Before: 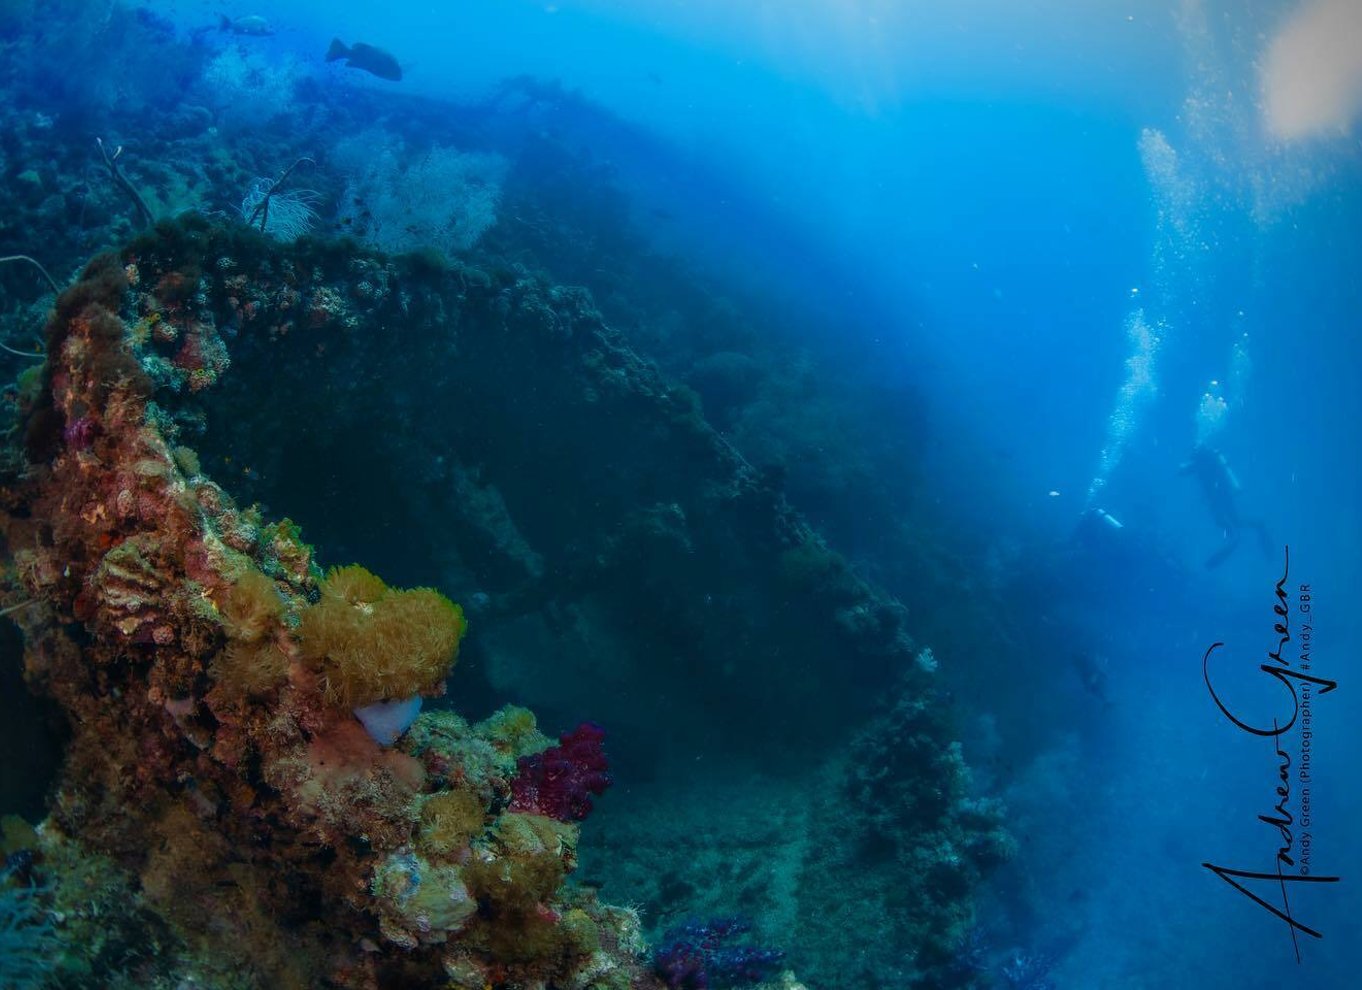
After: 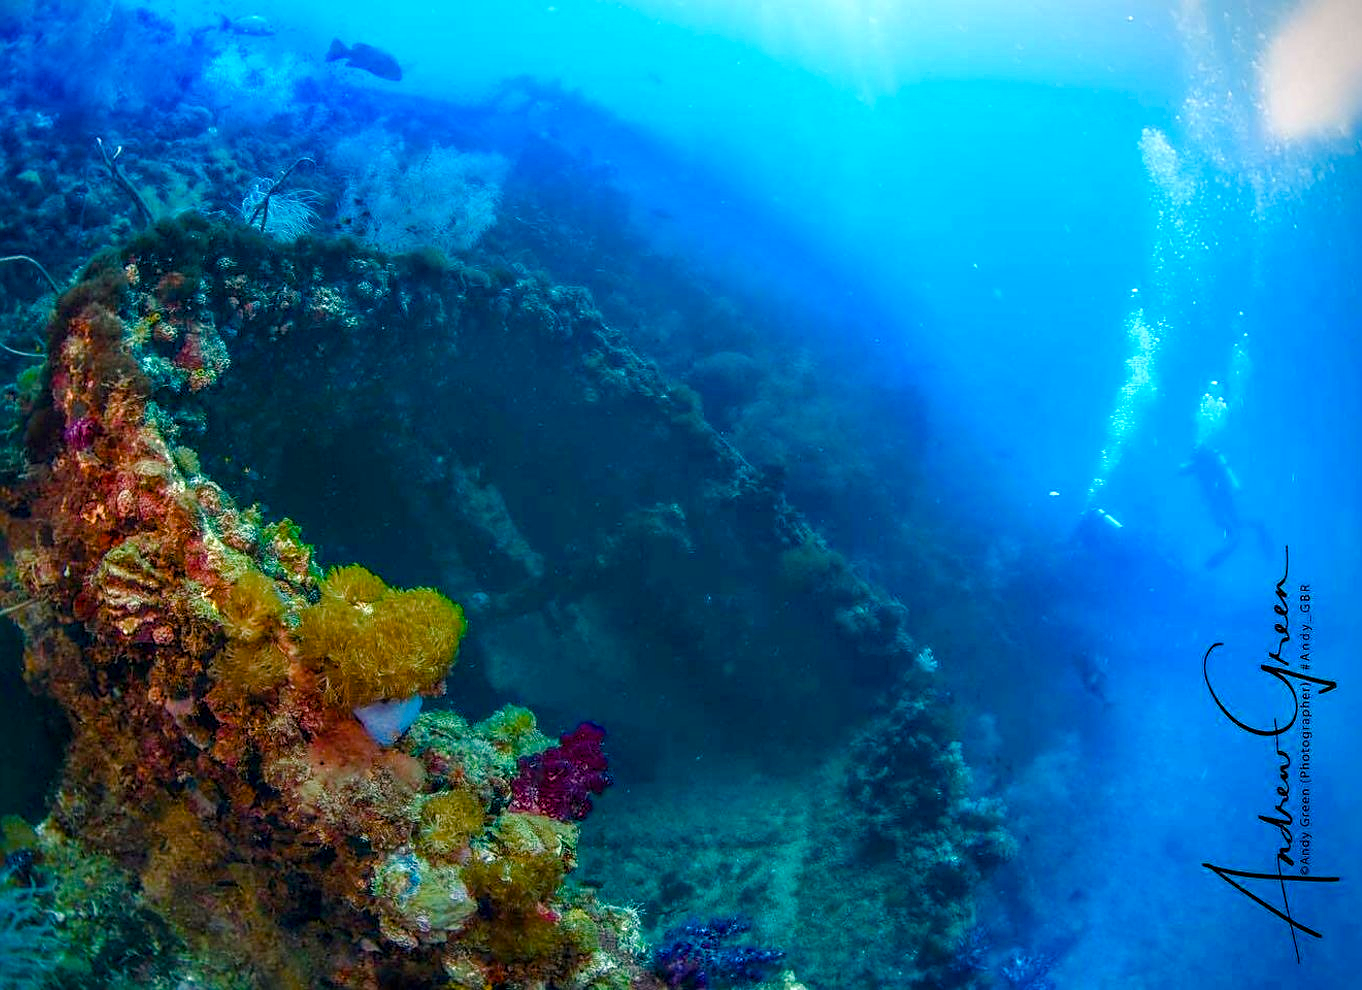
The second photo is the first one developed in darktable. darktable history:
local contrast: on, module defaults
sharpen: on, module defaults
color balance rgb: highlights gain › chroma 1.399%, highlights gain › hue 50.53°, linear chroma grading › global chroma 9.832%, perceptual saturation grading › global saturation 45.73%, perceptual saturation grading › highlights -50.159%, perceptual saturation grading › shadows 30.042%
exposure: exposure 0.814 EV, compensate highlight preservation false
